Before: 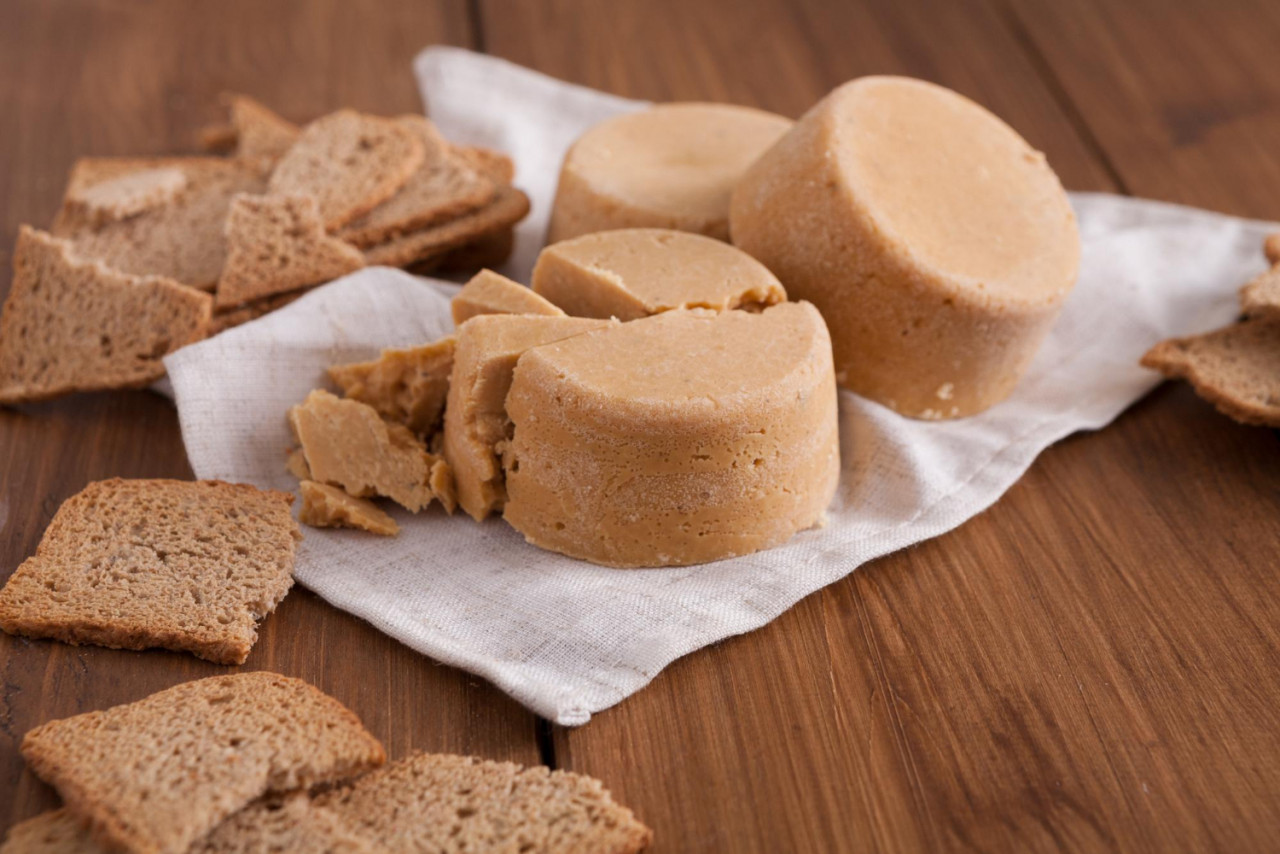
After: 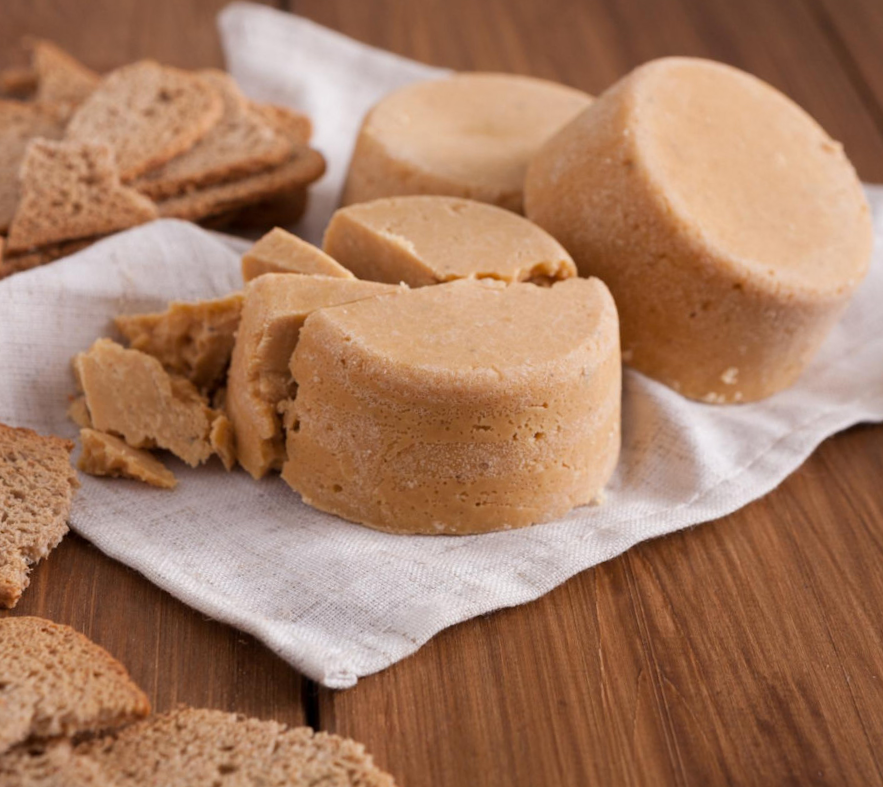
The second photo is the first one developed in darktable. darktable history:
crop and rotate: angle -3.26°, left 14.19%, top 0.015%, right 10.998%, bottom 0.021%
